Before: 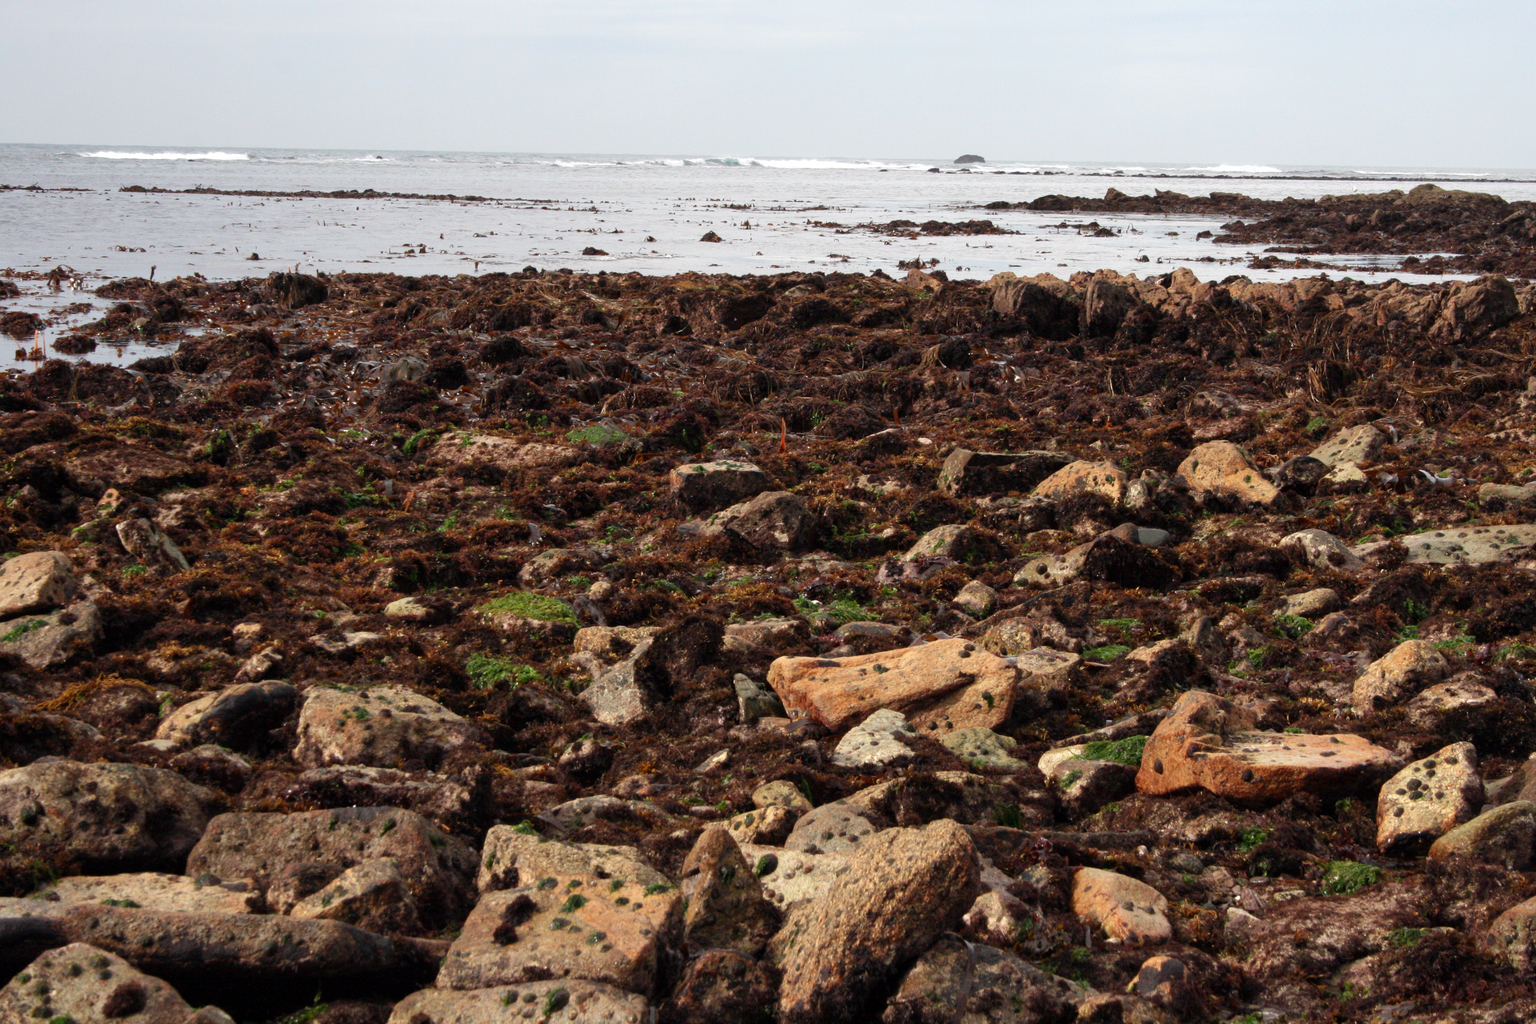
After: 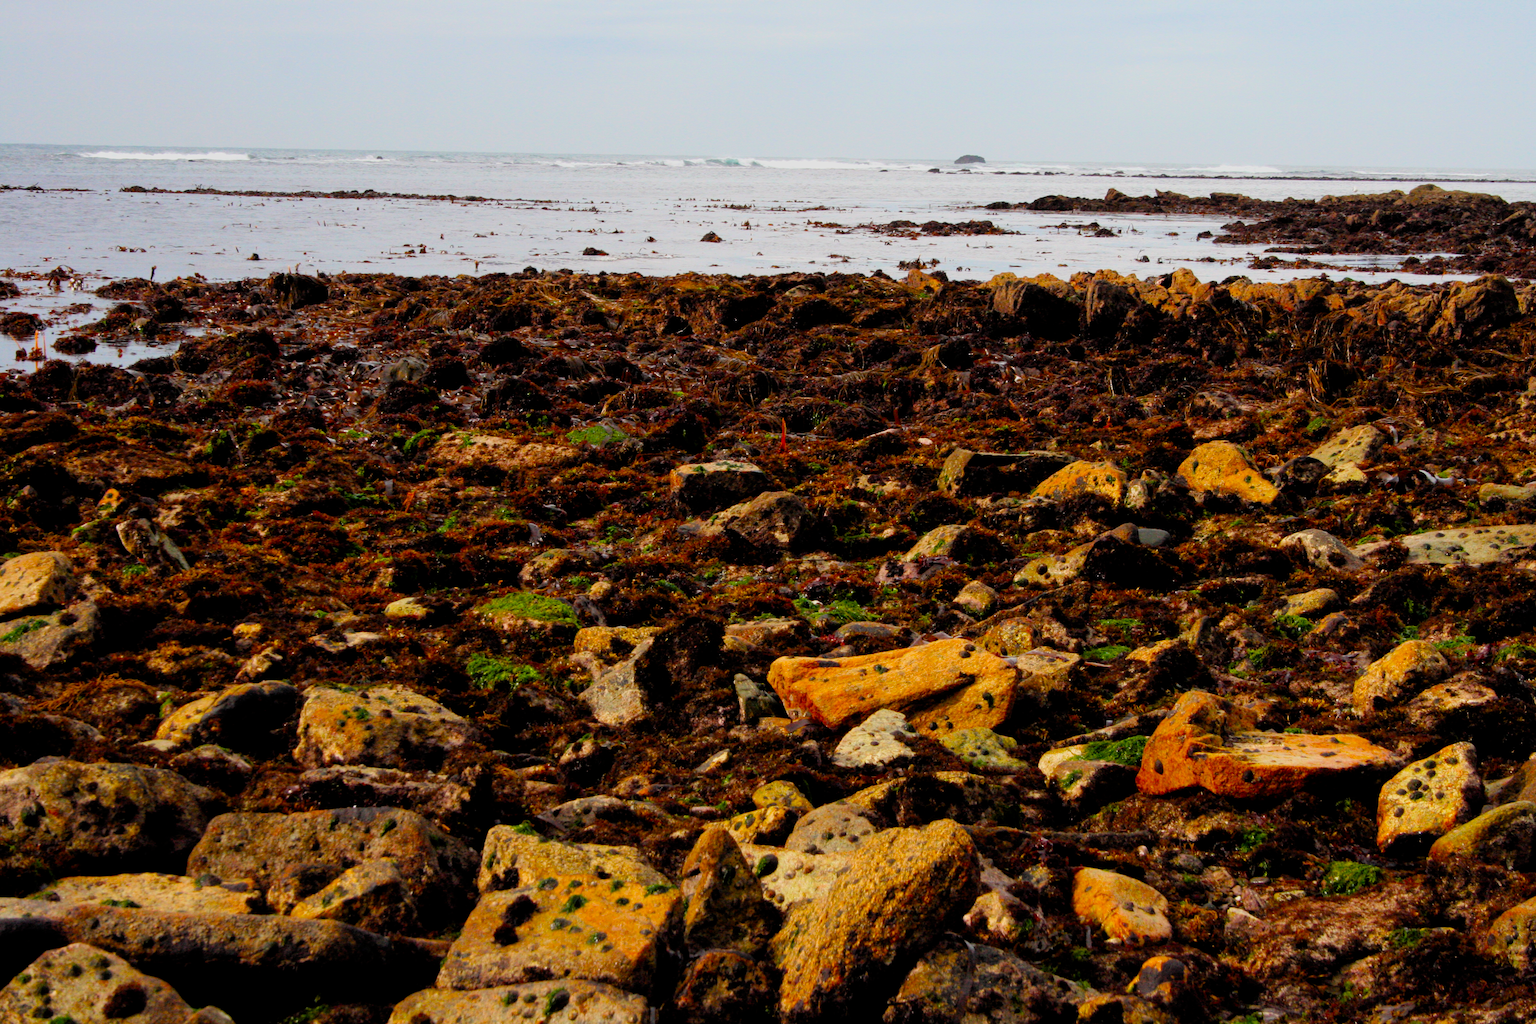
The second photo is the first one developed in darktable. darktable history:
filmic rgb: black relative exposure -7.75 EV, white relative exposure 4.4 EV, threshold 3 EV, target black luminance 0%, hardness 3.76, latitude 50.51%, contrast 1.074, highlights saturation mix 10%, shadows ↔ highlights balance -0.22%, color science v4 (2020), enable highlight reconstruction true
color balance rgb: linear chroma grading › global chroma 15%, perceptual saturation grading › global saturation 30%
